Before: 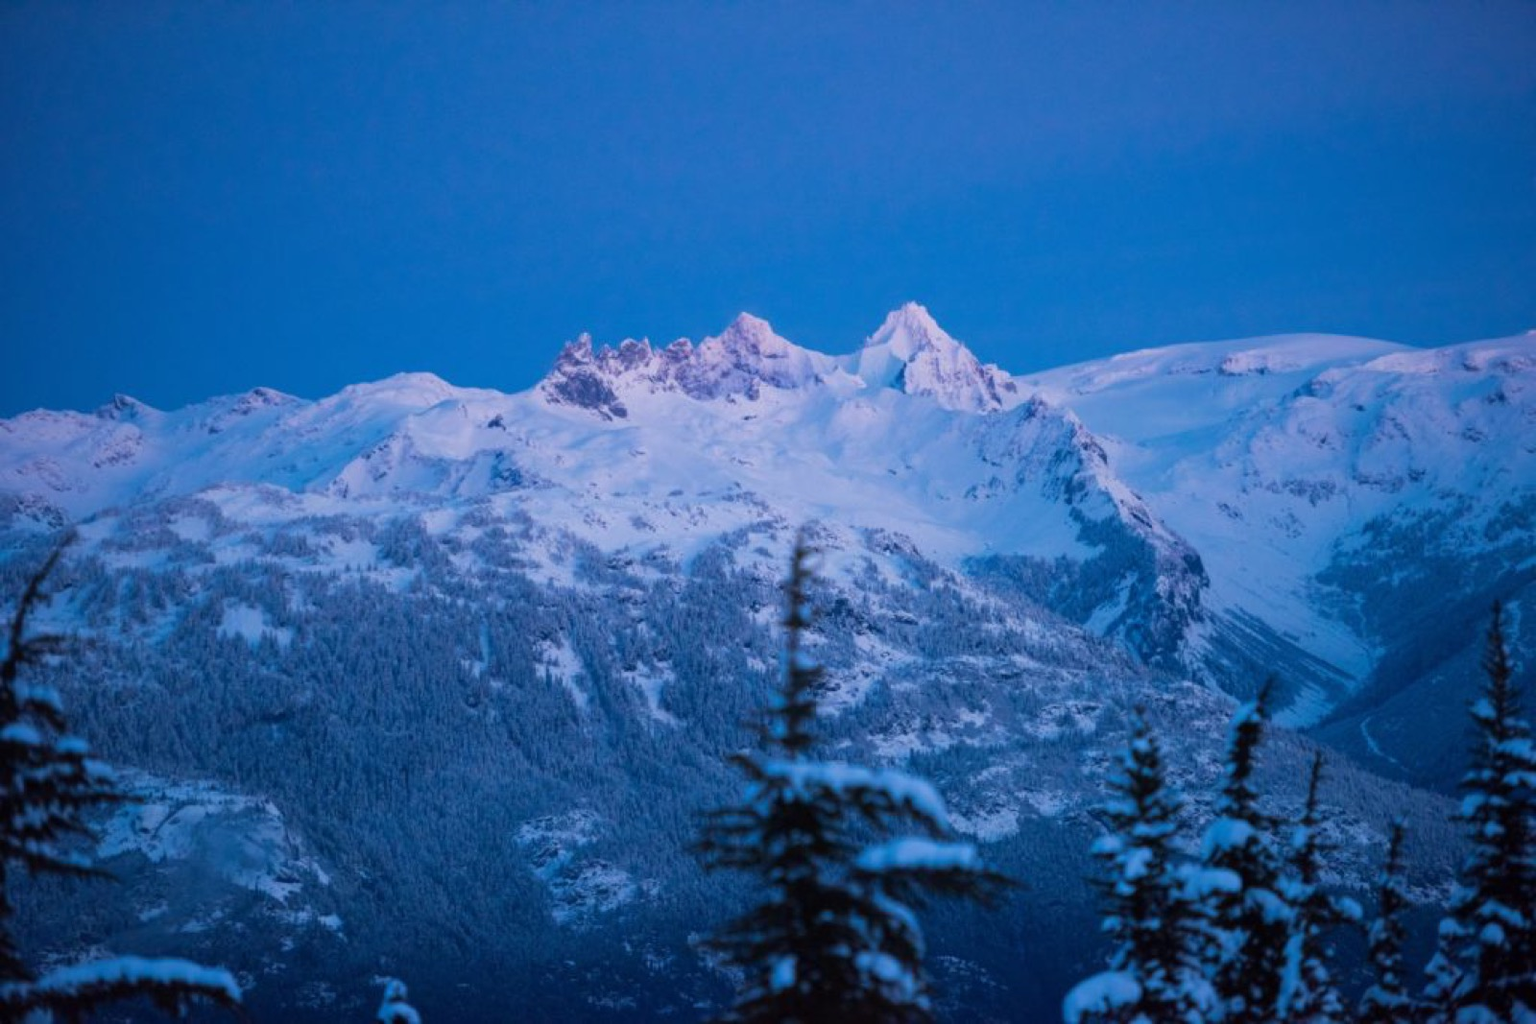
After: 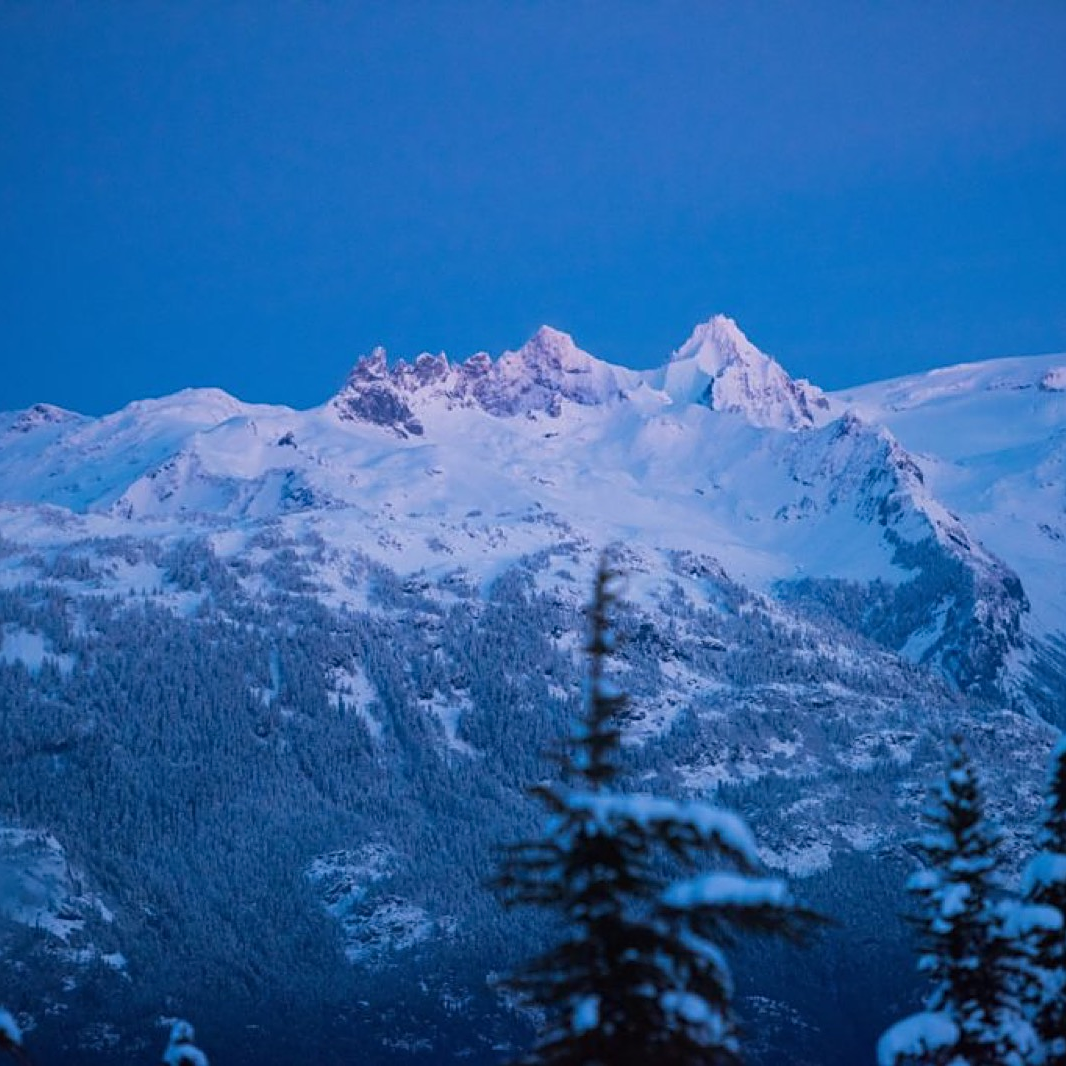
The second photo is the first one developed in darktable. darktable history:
sharpen: on, module defaults
crop and rotate: left 14.385%, right 18.948%
